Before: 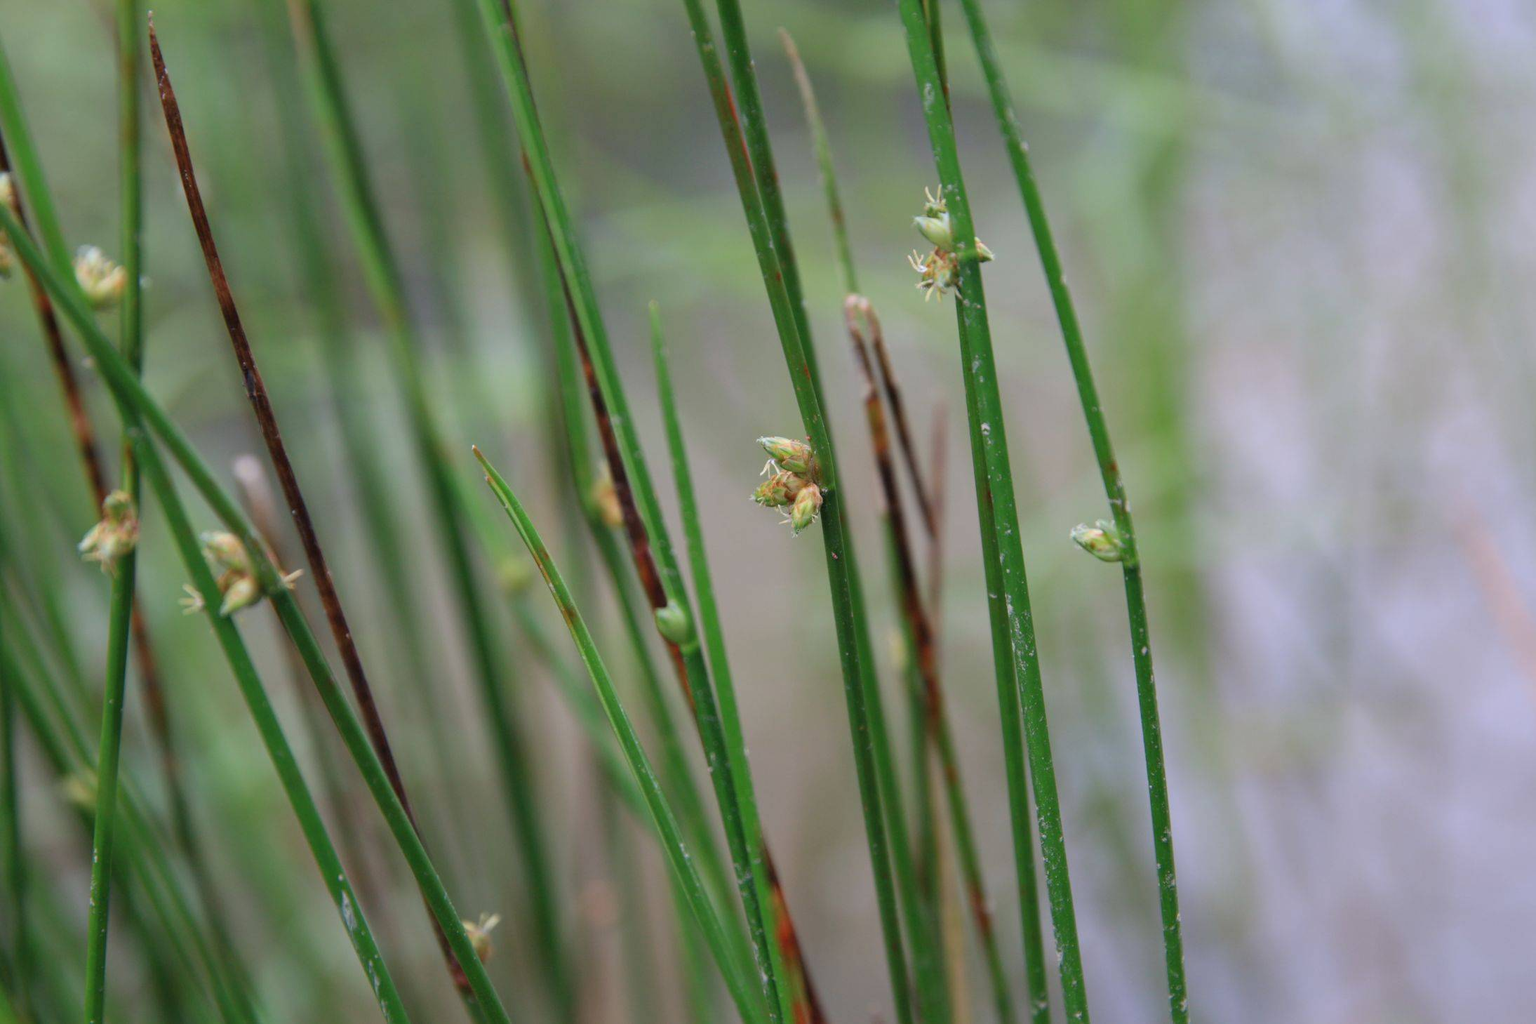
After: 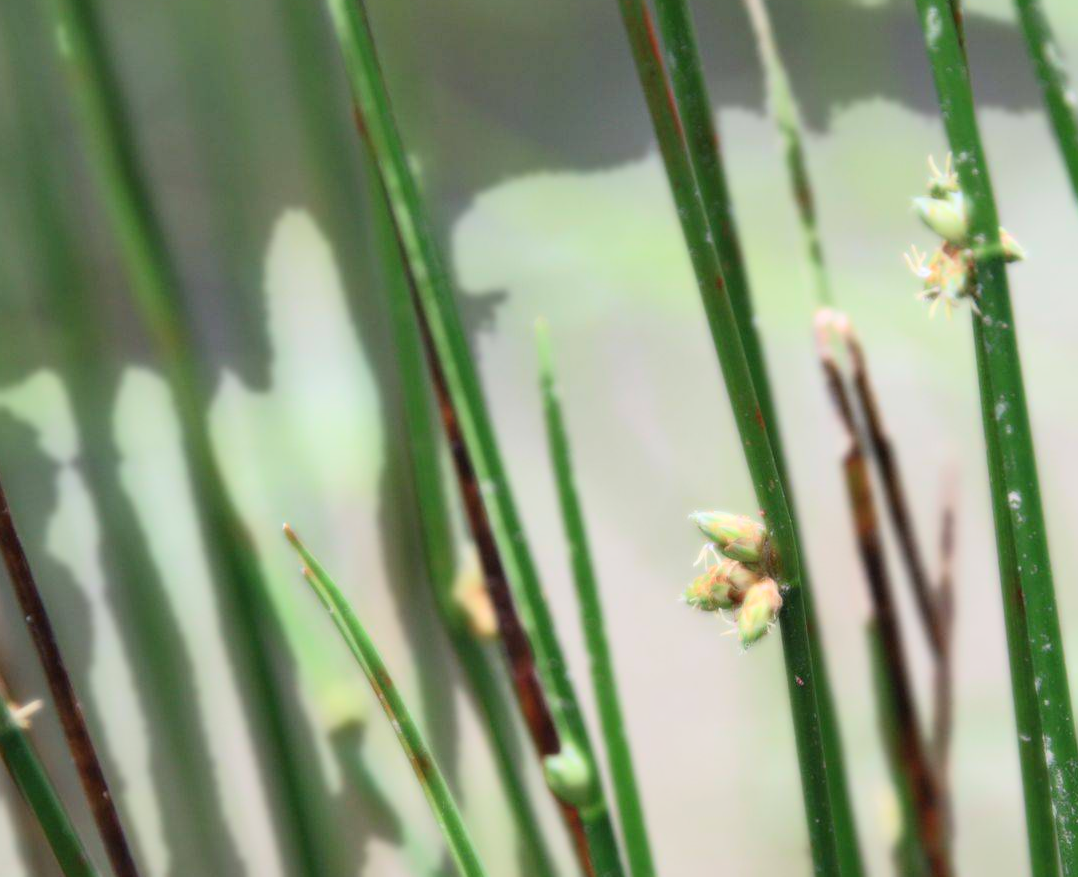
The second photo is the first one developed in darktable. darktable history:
crop: left 17.835%, top 7.675%, right 32.881%, bottom 32.213%
bloom: size 0%, threshold 54.82%, strength 8.31%
